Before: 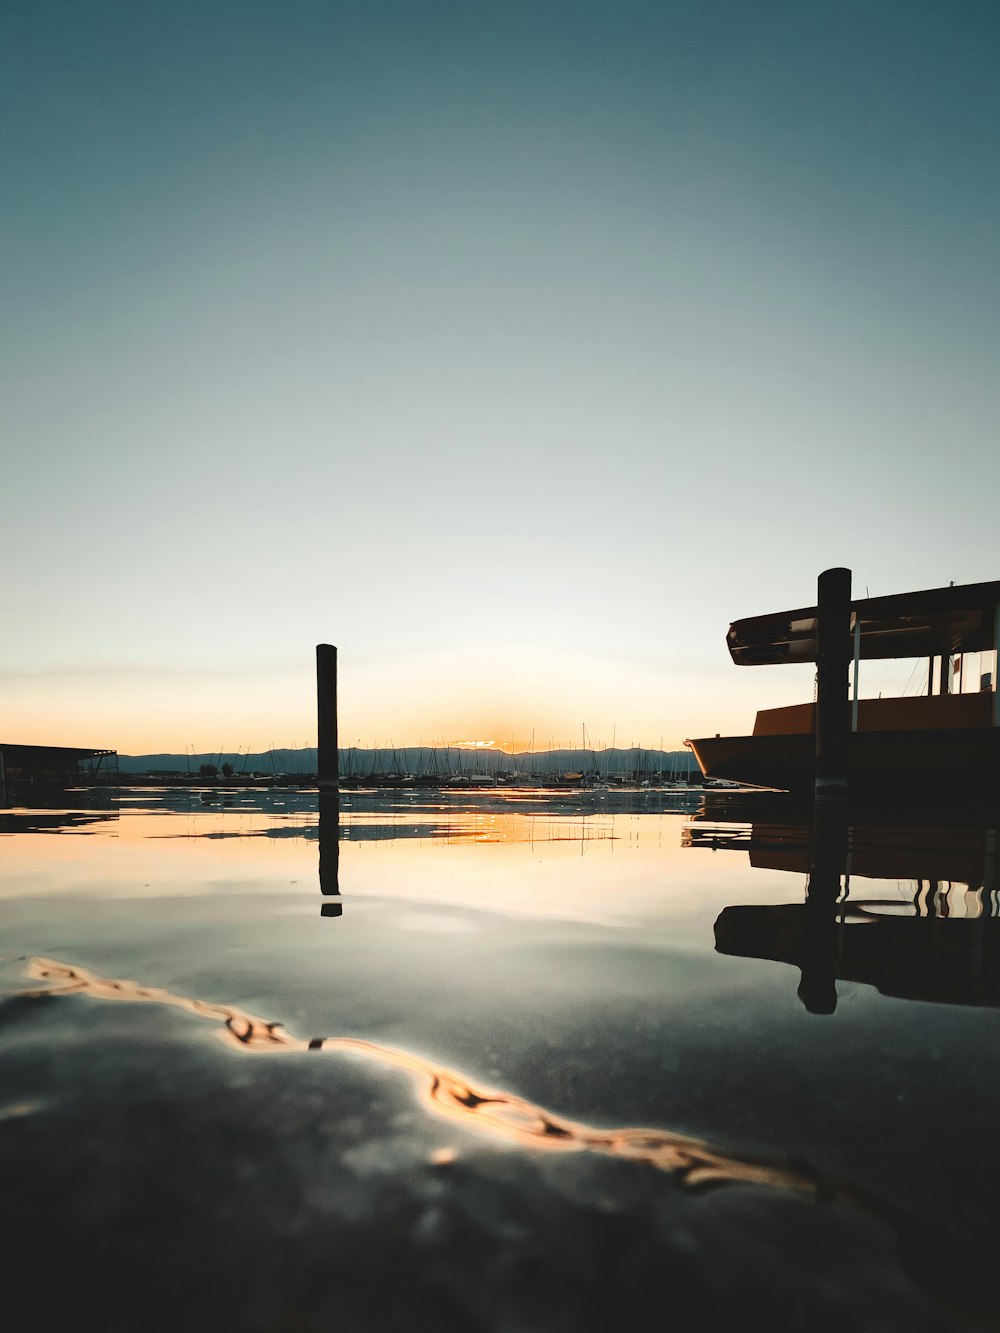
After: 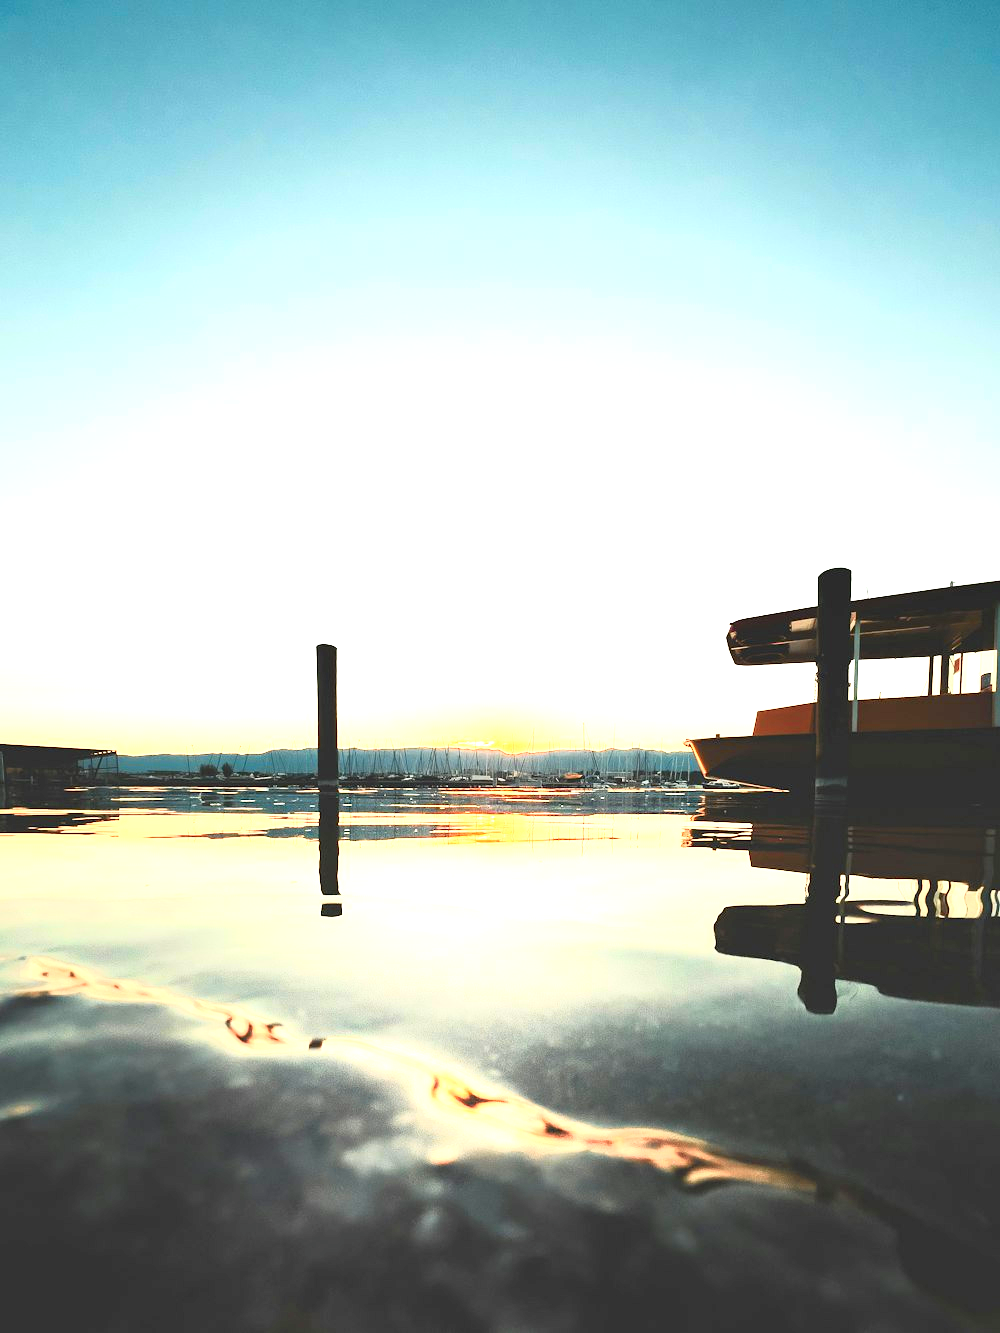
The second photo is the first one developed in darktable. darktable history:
exposure: black level correction 0, exposure 1.469 EV, compensate highlight preservation false
tone curve: curves: ch0 [(0, 0.01) (0.037, 0.032) (0.131, 0.108) (0.275, 0.286) (0.483, 0.517) (0.61, 0.661) (0.697, 0.768) (0.797, 0.876) (0.888, 0.952) (0.997, 0.995)]; ch1 [(0, 0) (0.312, 0.262) (0.425, 0.402) (0.5, 0.5) (0.527, 0.532) (0.556, 0.585) (0.683, 0.706) (0.746, 0.77) (1, 1)]; ch2 [(0, 0) (0.223, 0.185) (0.333, 0.284) (0.432, 0.4) (0.502, 0.502) (0.525, 0.527) (0.545, 0.564) (0.587, 0.613) (0.636, 0.654) (0.711, 0.729) (0.845, 0.855) (0.998, 0.977)], color space Lab, independent channels, preserve colors none
